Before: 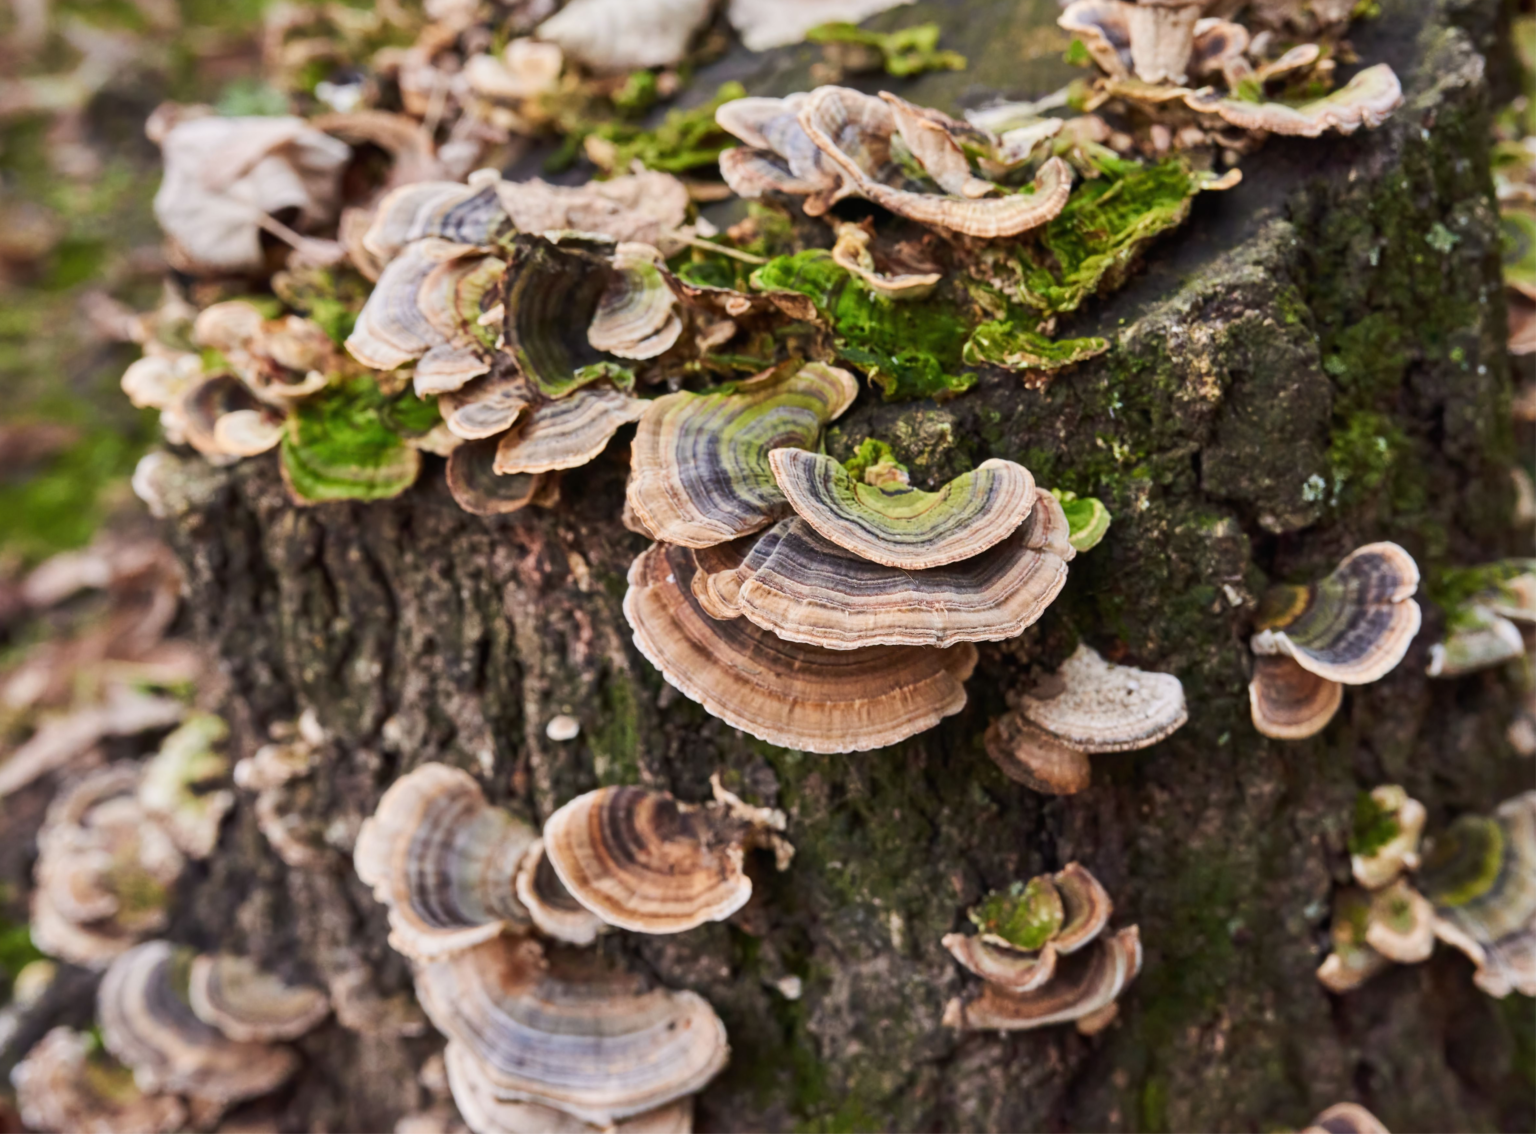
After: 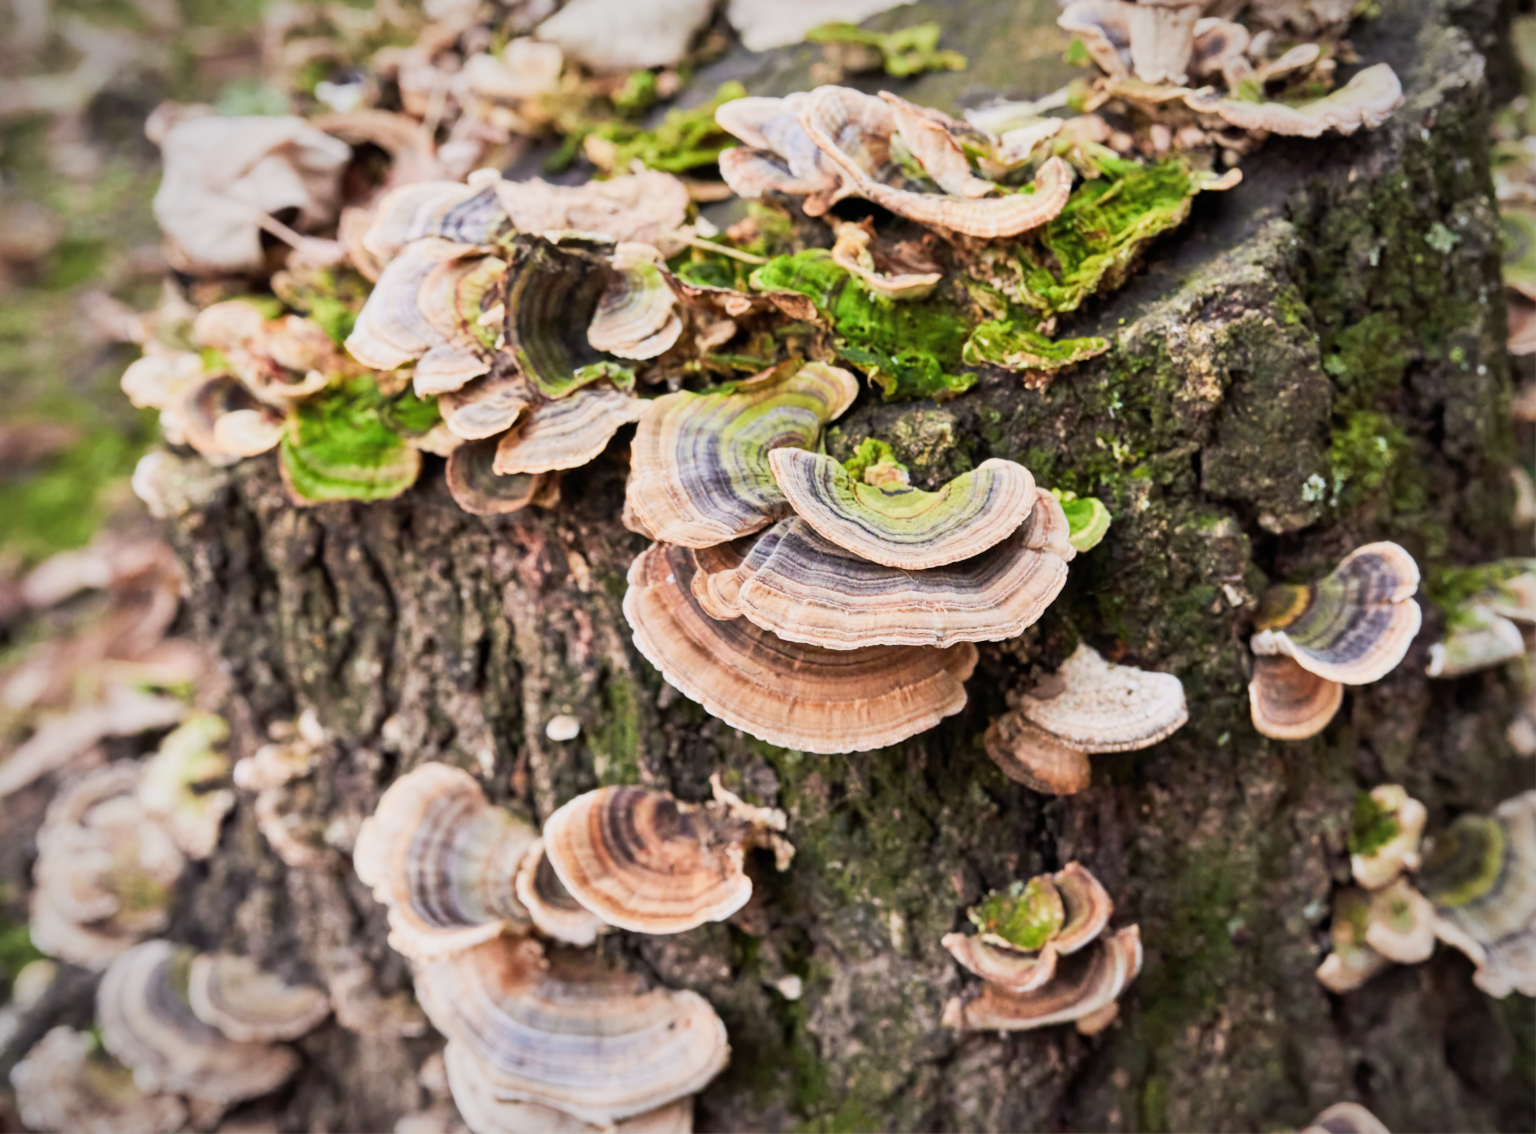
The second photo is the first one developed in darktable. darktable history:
filmic rgb: black relative exposure -7.65 EV, white relative exposure 4.56 EV, hardness 3.61
vignetting: fall-off radius 70%, automatic ratio true
exposure: black level correction 0, exposure 1 EV, compensate exposure bias true, compensate highlight preservation false
